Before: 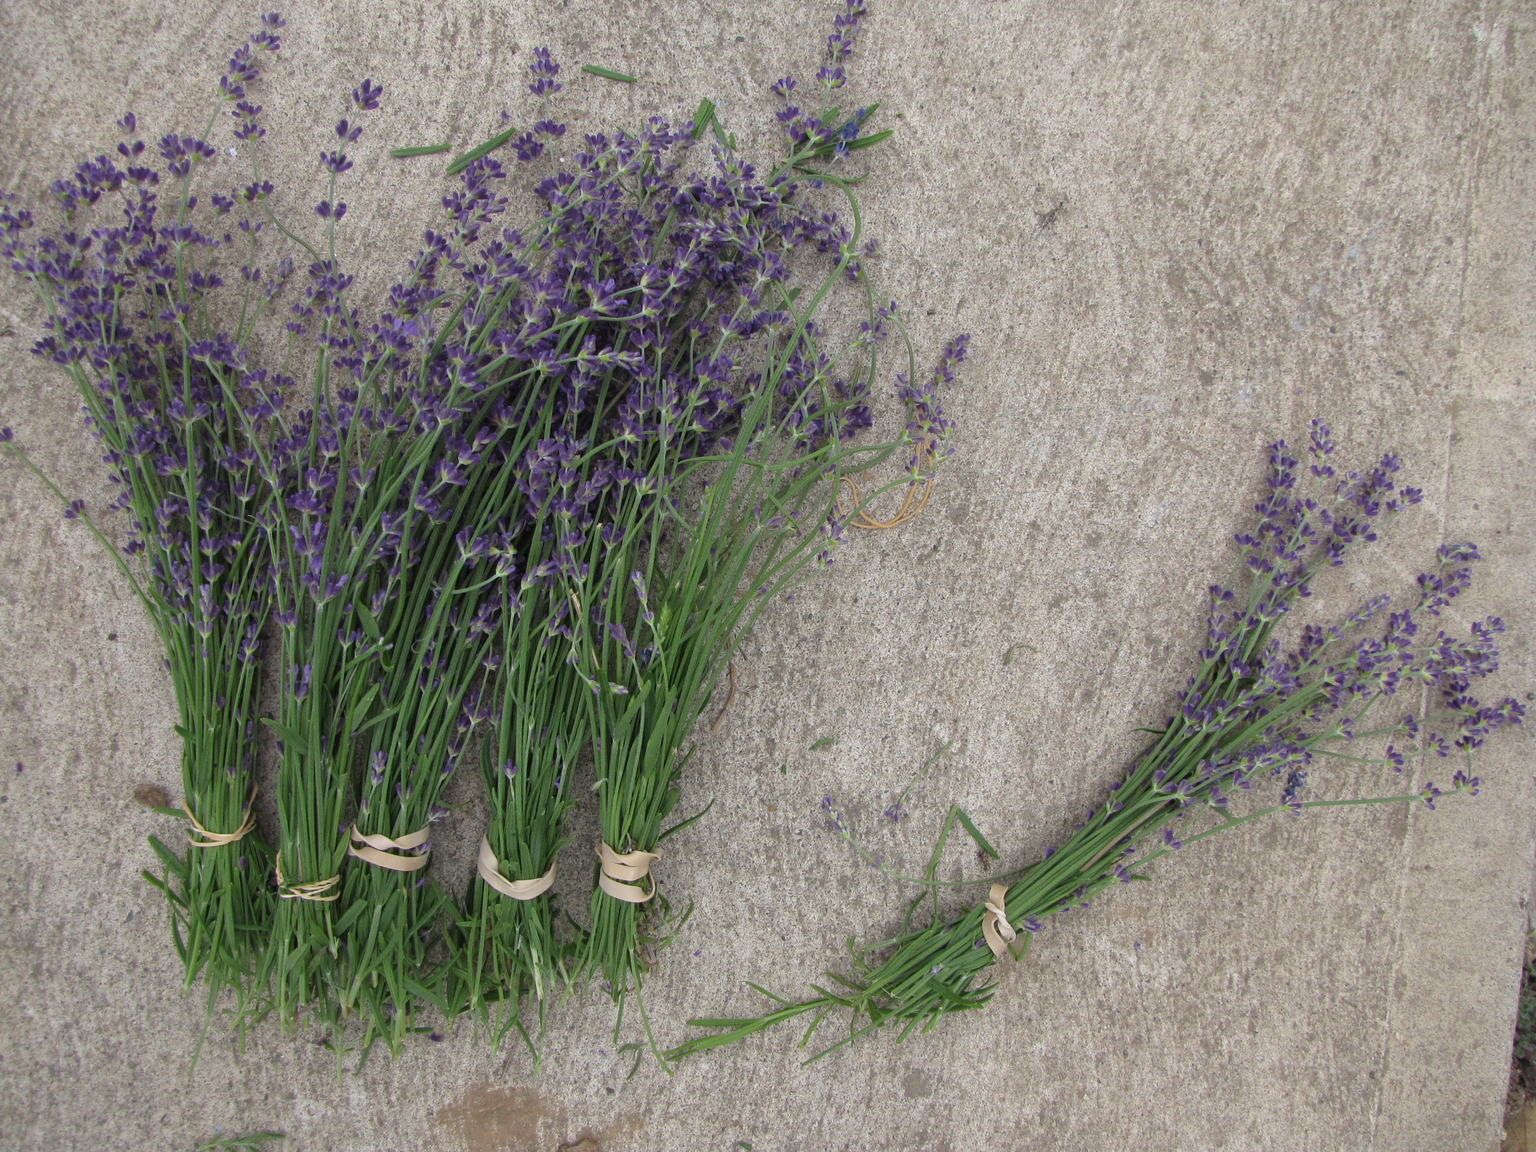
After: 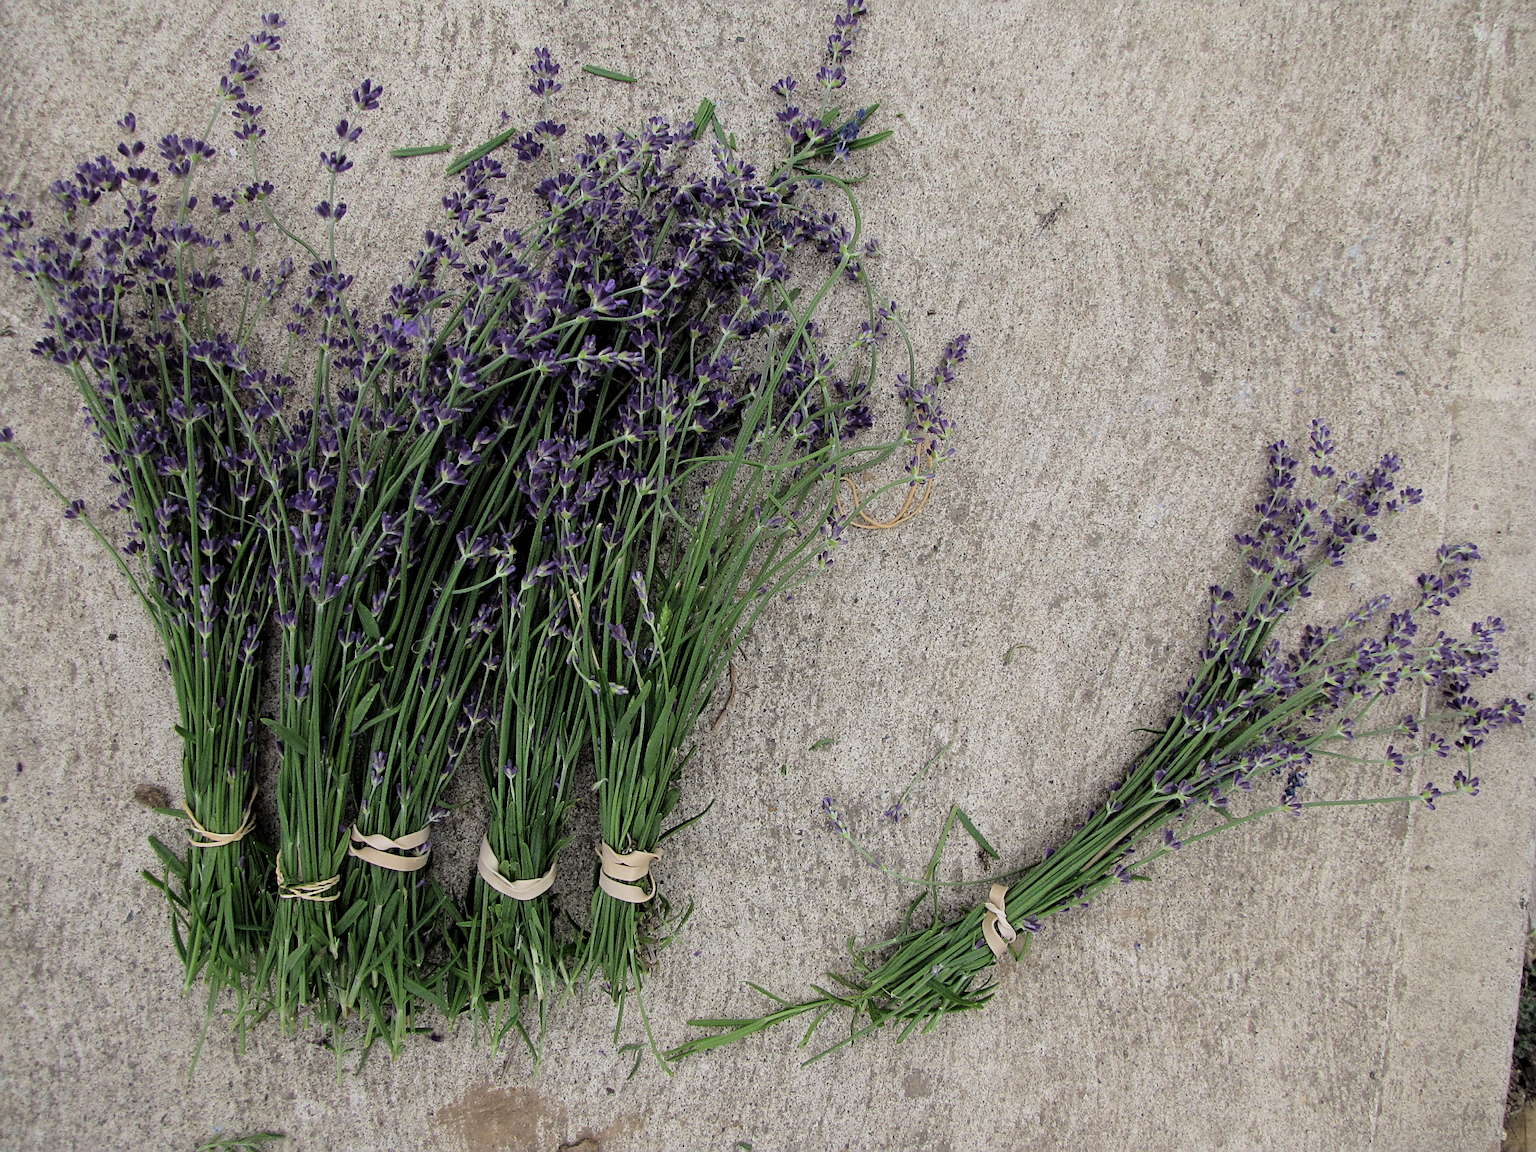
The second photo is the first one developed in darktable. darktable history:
sharpen: on, module defaults
filmic rgb: black relative exposure -5.02 EV, white relative exposure 3.98 EV, threshold 2.98 EV, hardness 2.9, contrast 1.403, highlights saturation mix -19.71%, enable highlight reconstruction true
